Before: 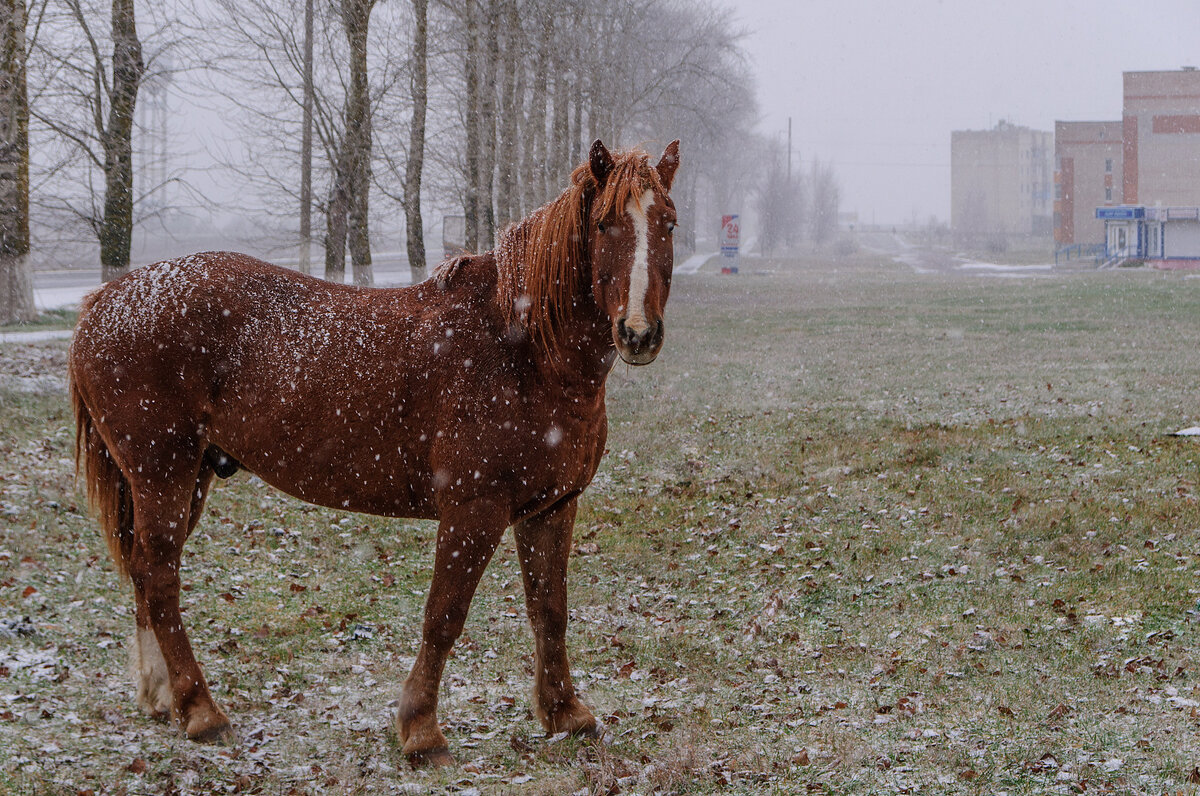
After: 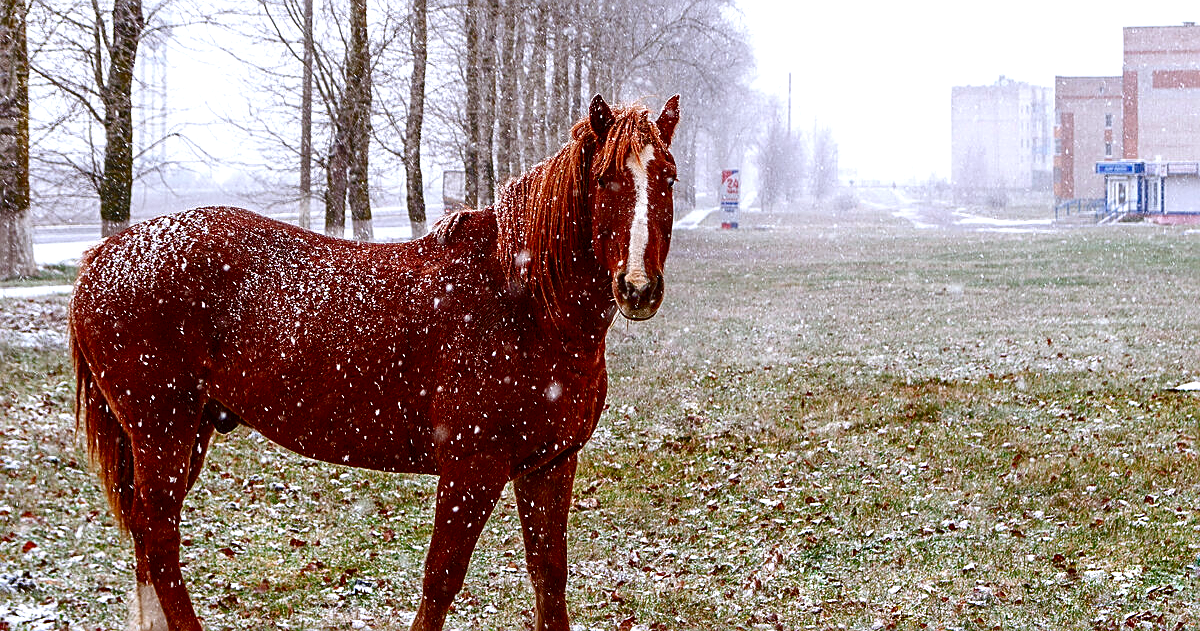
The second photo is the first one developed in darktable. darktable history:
crop and rotate: top 5.665%, bottom 14.999%
color balance rgb: highlights gain › chroma 1.498%, highlights gain › hue 309.82°, linear chroma grading › global chroma 15.042%, perceptual saturation grading › global saturation 20%, perceptual saturation grading › highlights -50.253%, perceptual saturation grading › shadows 30.9%, global vibrance 5.937%
exposure: black level correction 0.001, exposure 1.132 EV, compensate highlight preservation false
contrast brightness saturation: contrast 0.105, brightness -0.259, saturation 0.136
color correction: highlights a* -5.09, highlights b* -3.7, shadows a* 3.86, shadows b* 4.42
sharpen: on, module defaults
levels: mode automatic, levels [0.012, 0.367, 0.697]
